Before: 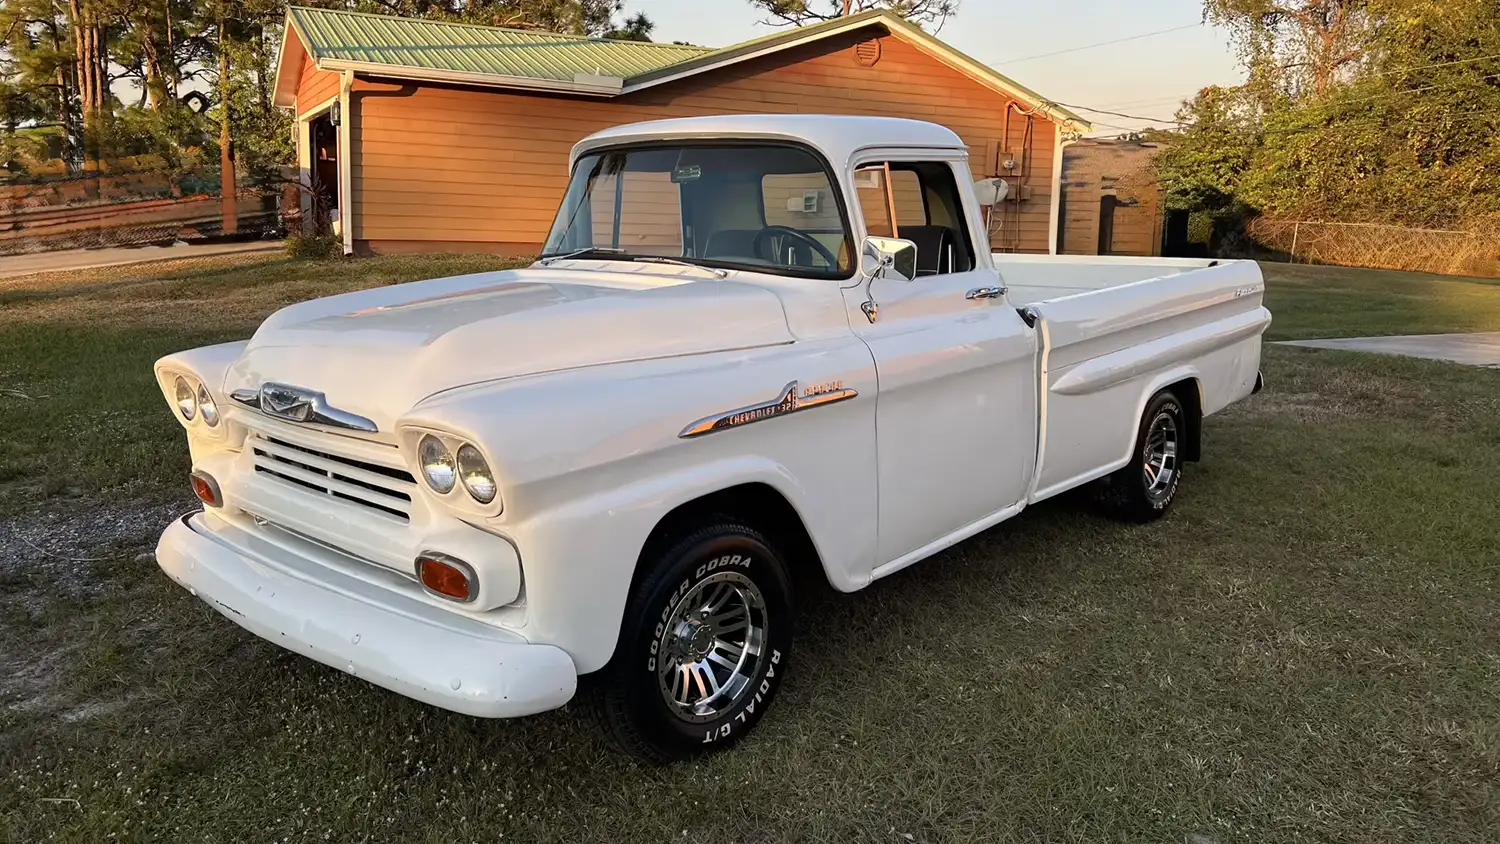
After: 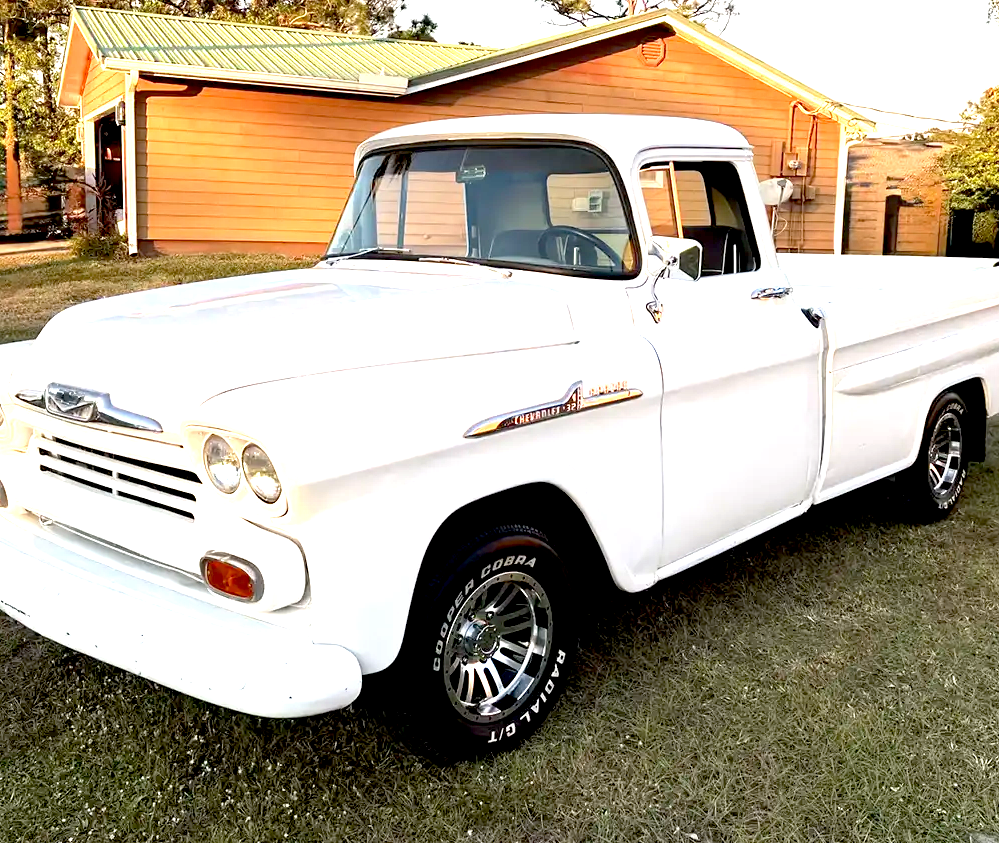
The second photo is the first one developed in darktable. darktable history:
crop and rotate: left 14.436%, right 18.898%
exposure: black level correction 0.009, exposure 1.425 EV, compensate highlight preservation false
